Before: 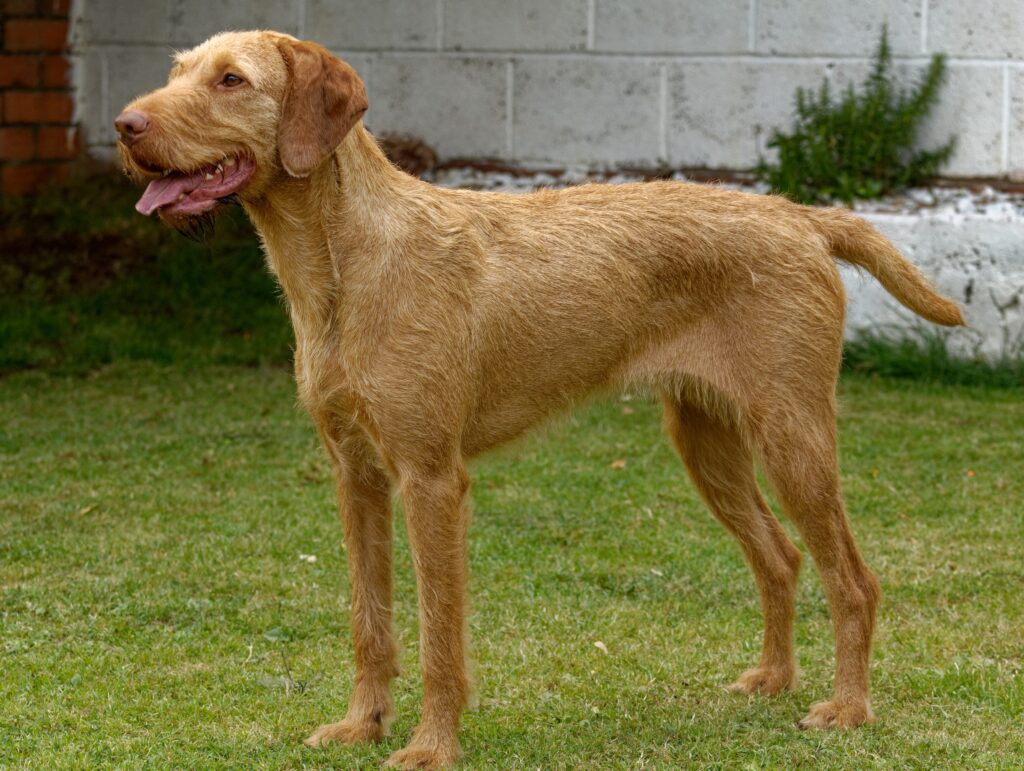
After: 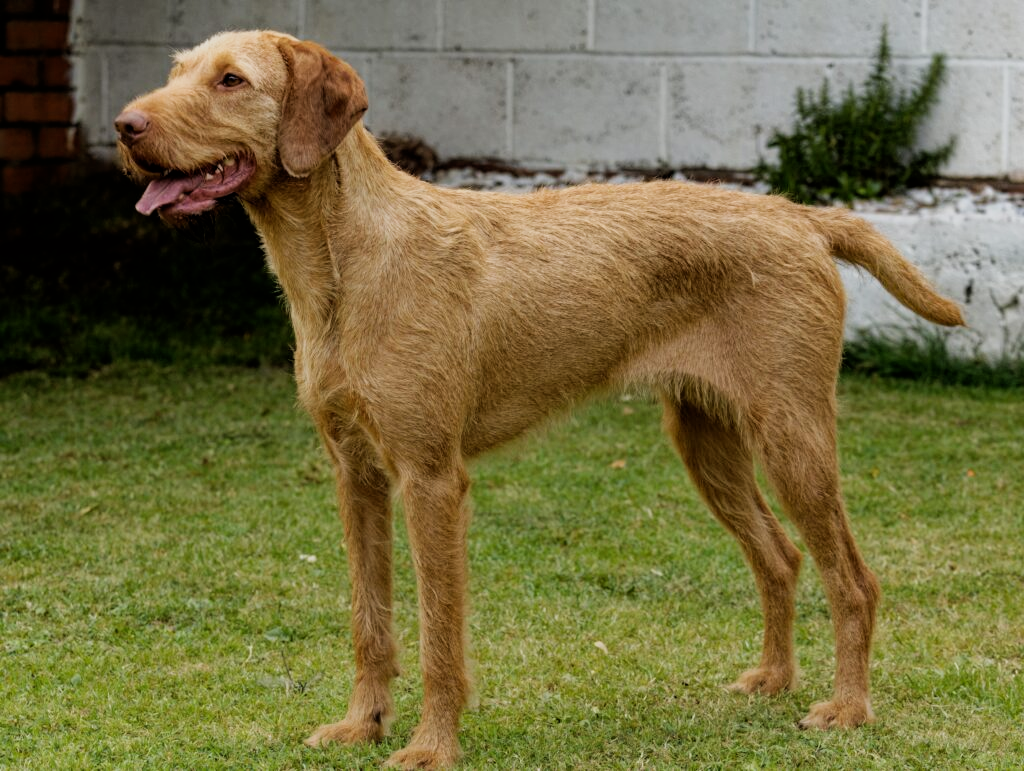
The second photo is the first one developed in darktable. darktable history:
filmic rgb: black relative exposure -5.12 EV, white relative exposure 3.95 EV, hardness 2.89, contrast 1.183, highlights saturation mix -30.63%
